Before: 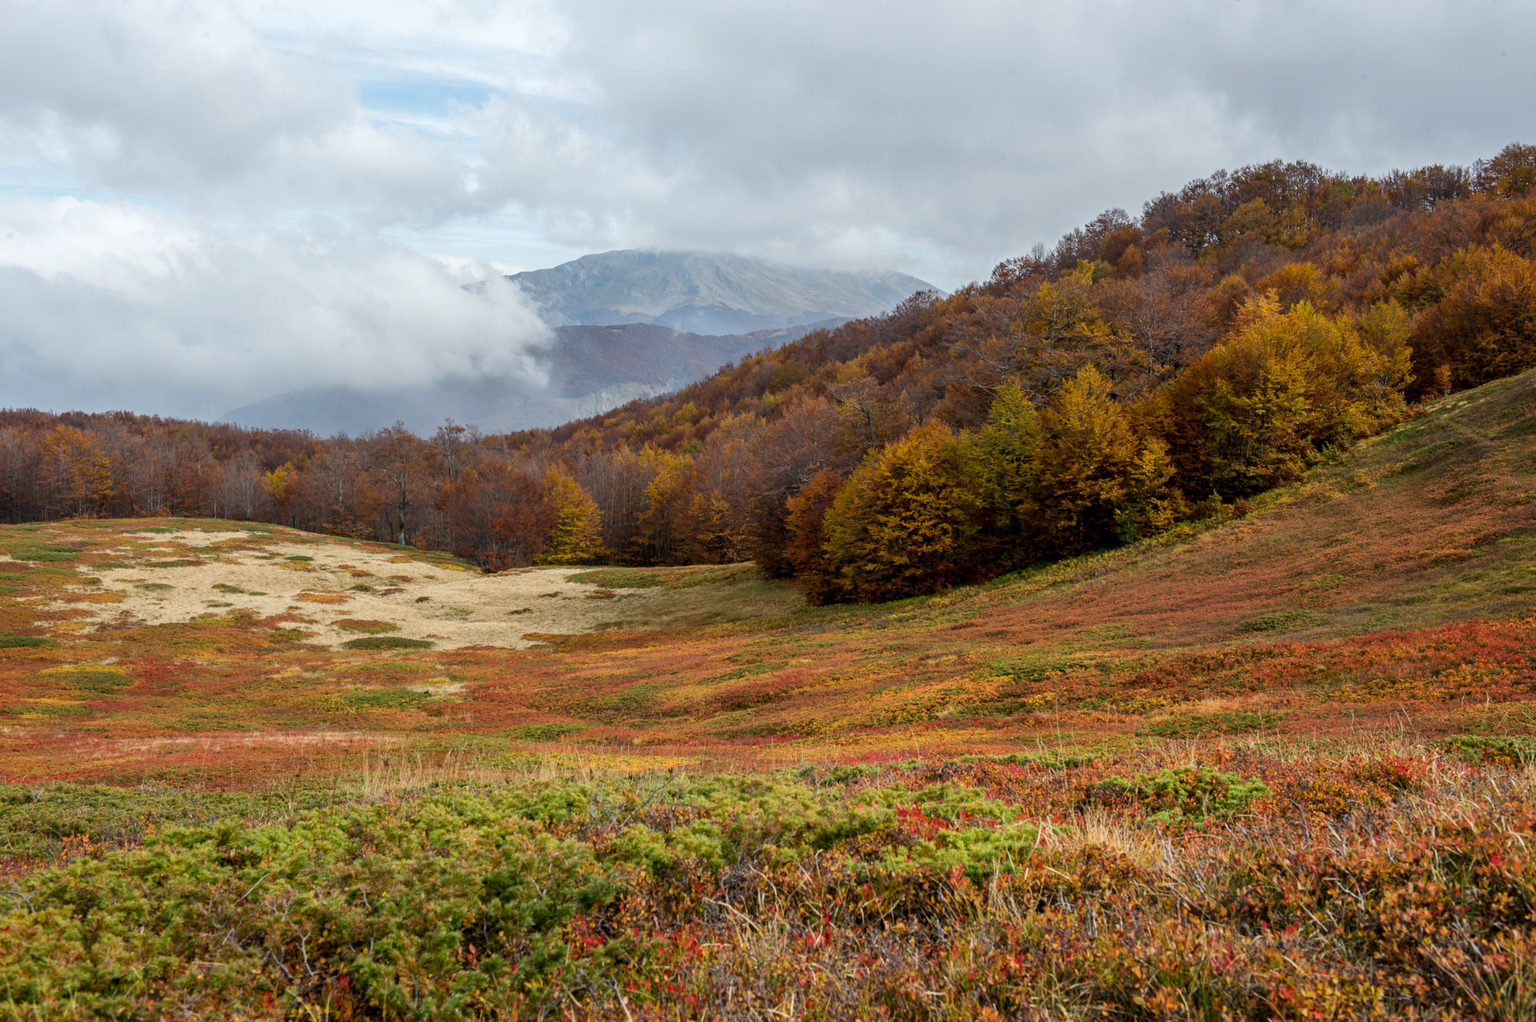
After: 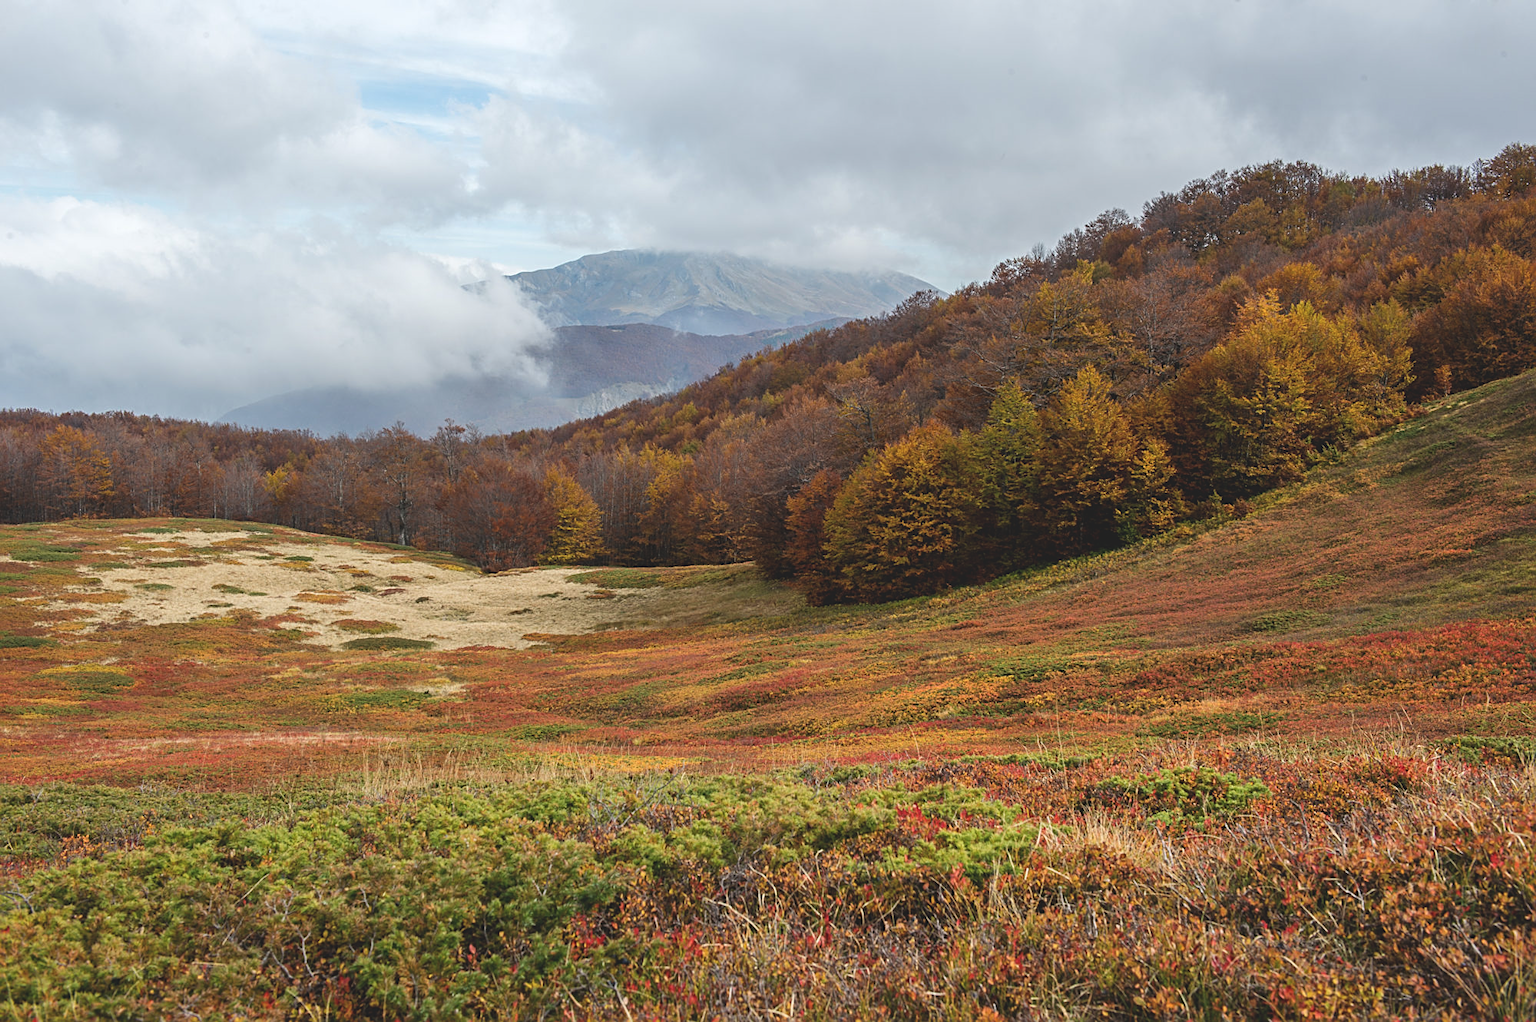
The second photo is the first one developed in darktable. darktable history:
exposure: black level correction -0.015, compensate highlight preservation false
sharpen: on, module defaults
